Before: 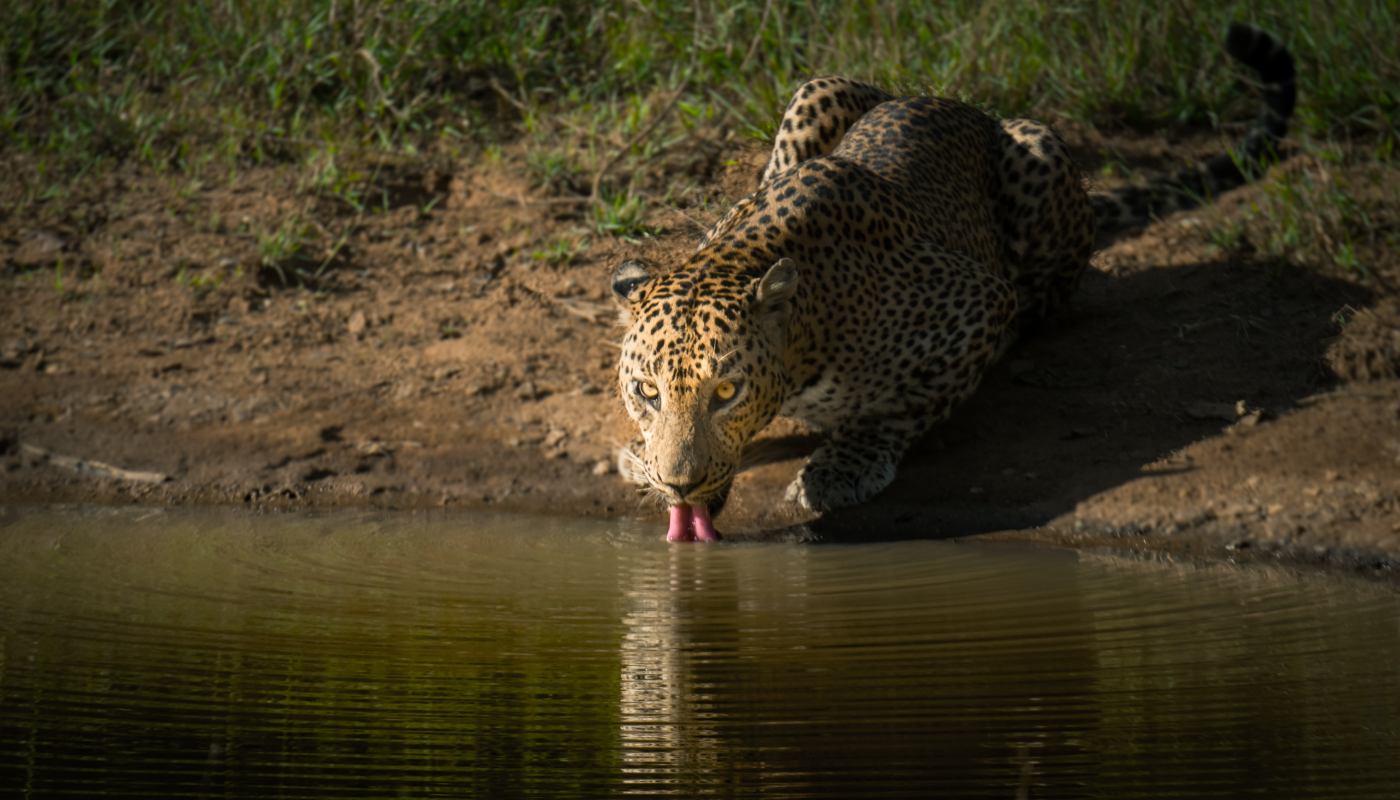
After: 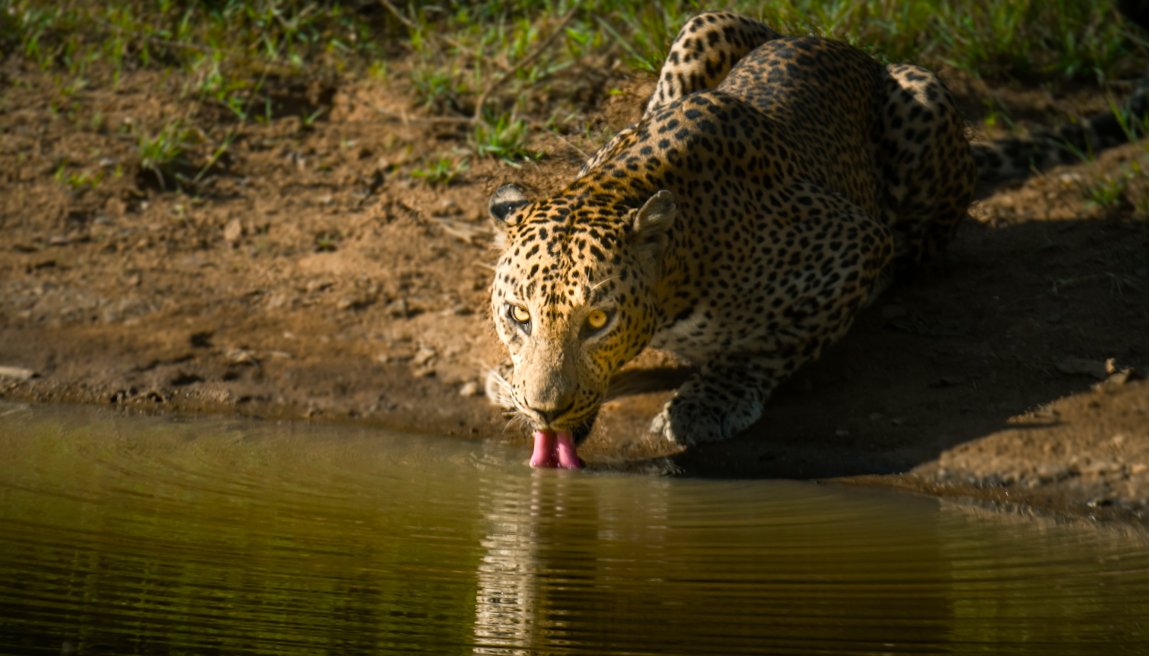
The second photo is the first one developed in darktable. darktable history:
color balance rgb: linear chroma grading › shadows 32%, linear chroma grading › global chroma -2%, linear chroma grading › mid-tones 4%, perceptual saturation grading › global saturation -2%, perceptual saturation grading › highlights -8%, perceptual saturation grading › mid-tones 8%, perceptual saturation grading › shadows 4%, perceptual brilliance grading › highlights 8%, perceptual brilliance grading › mid-tones 4%, perceptual brilliance grading › shadows 2%, global vibrance 16%, saturation formula JzAzBz (2021)
crop and rotate: angle -3.27°, left 5.211%, top 5.211%, right 4.607%, bottom 4.607%
